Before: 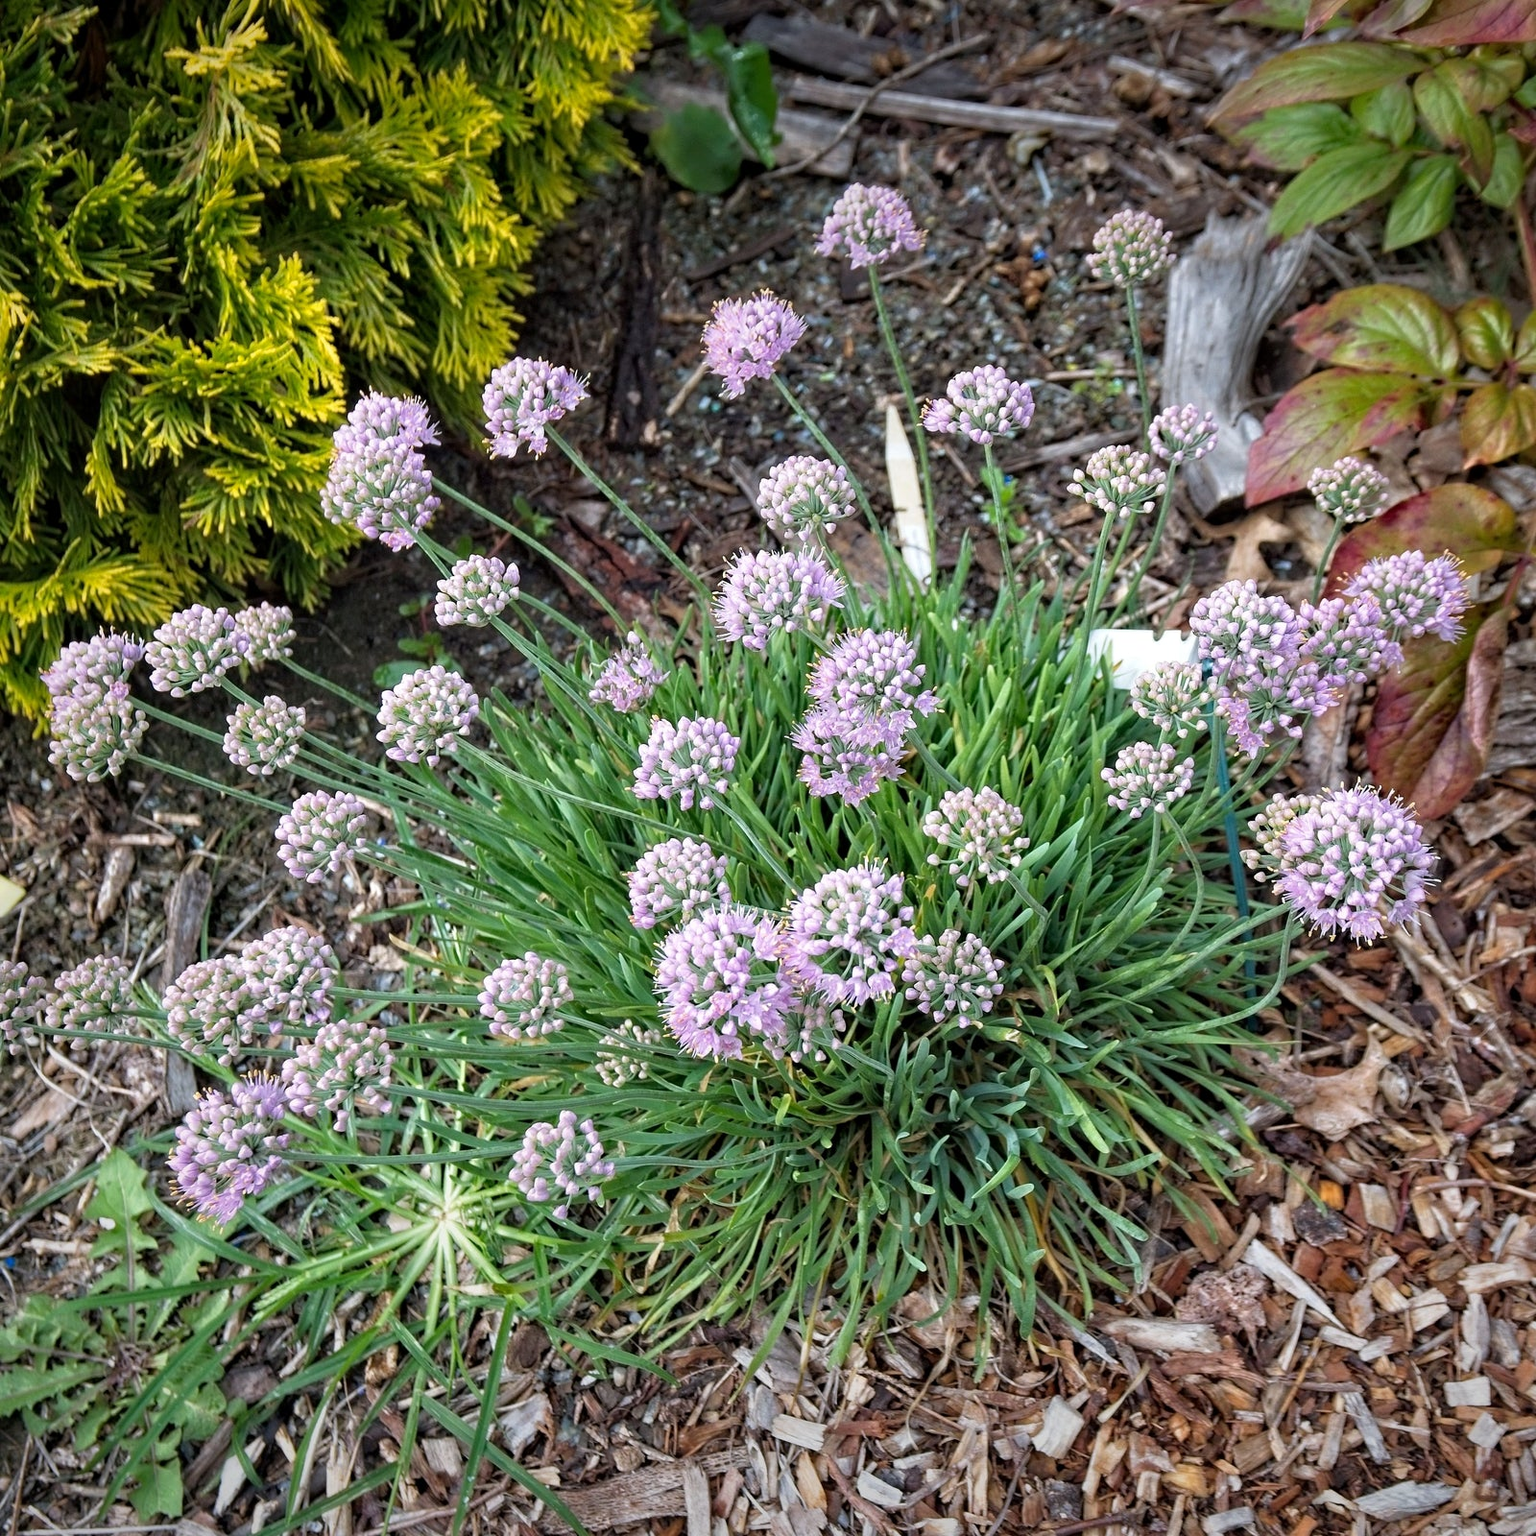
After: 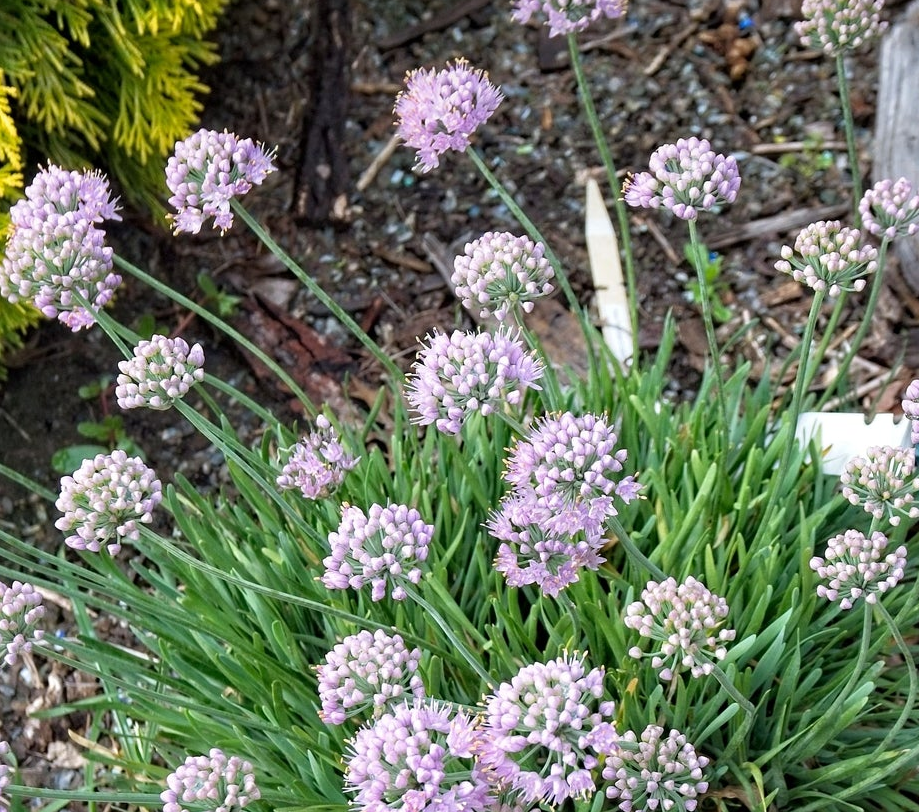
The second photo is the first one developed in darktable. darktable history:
crop: left 21.113%, top 15.212%, right 21.393%, bottom 33.98%
